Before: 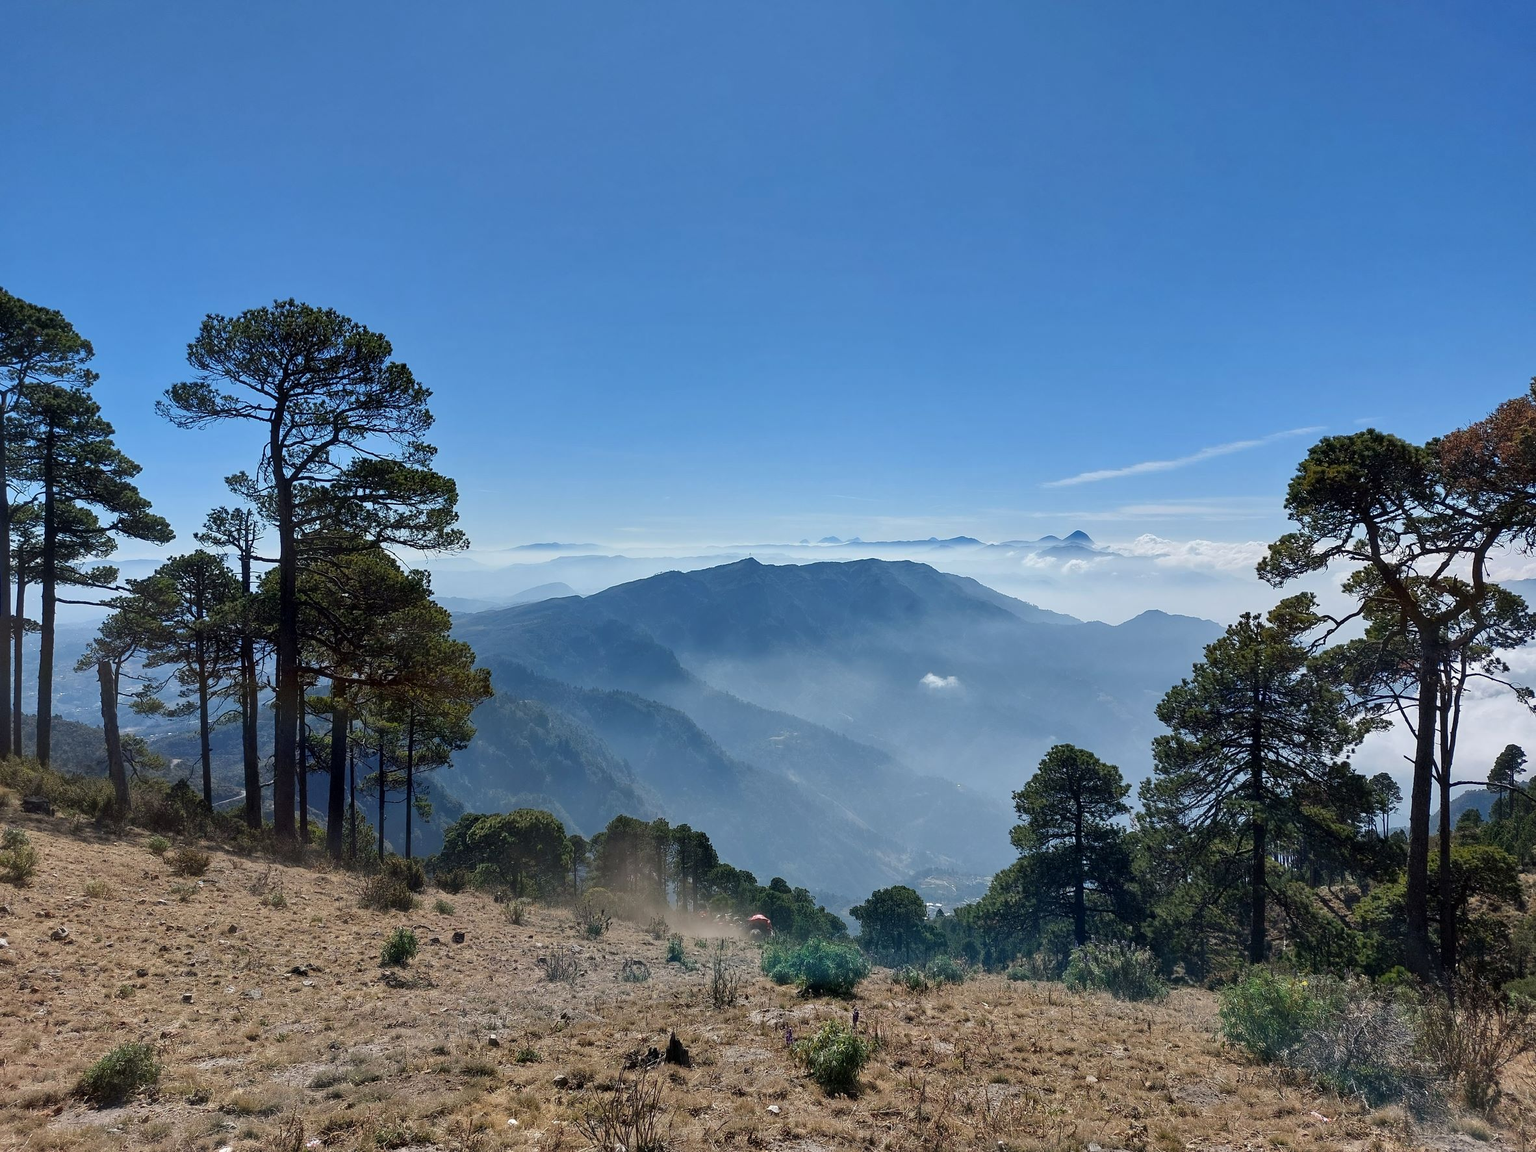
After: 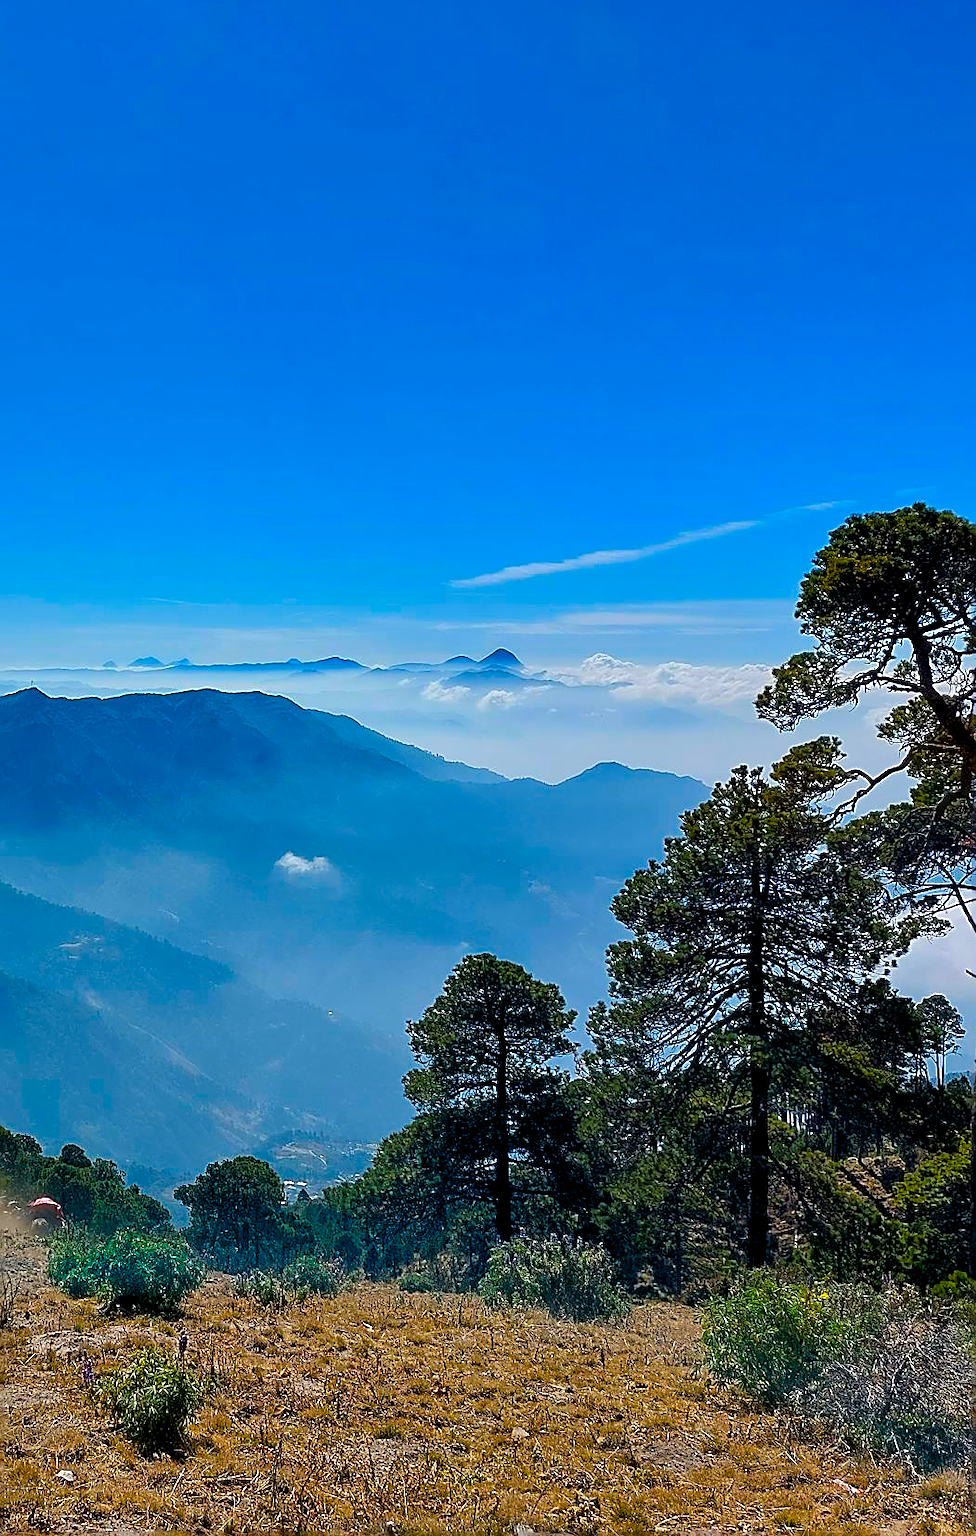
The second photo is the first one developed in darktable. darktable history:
crop: left 47.416%, top 6.702%, right 8.096%
color balance rgb: perceptual saturation grading › global saturation 64.324%, perceptual saturation grading › highlights 59.001%, perceptual saturation grading › mid-tones 49.464%, perceptual saturation grading › shadows 49.751%
sharpen: radius 1.706, amount 1.288
exposure: black level correction 0.006, exposure -0.224 EV, compensate exposure bias true, compensate highlight preservation false
